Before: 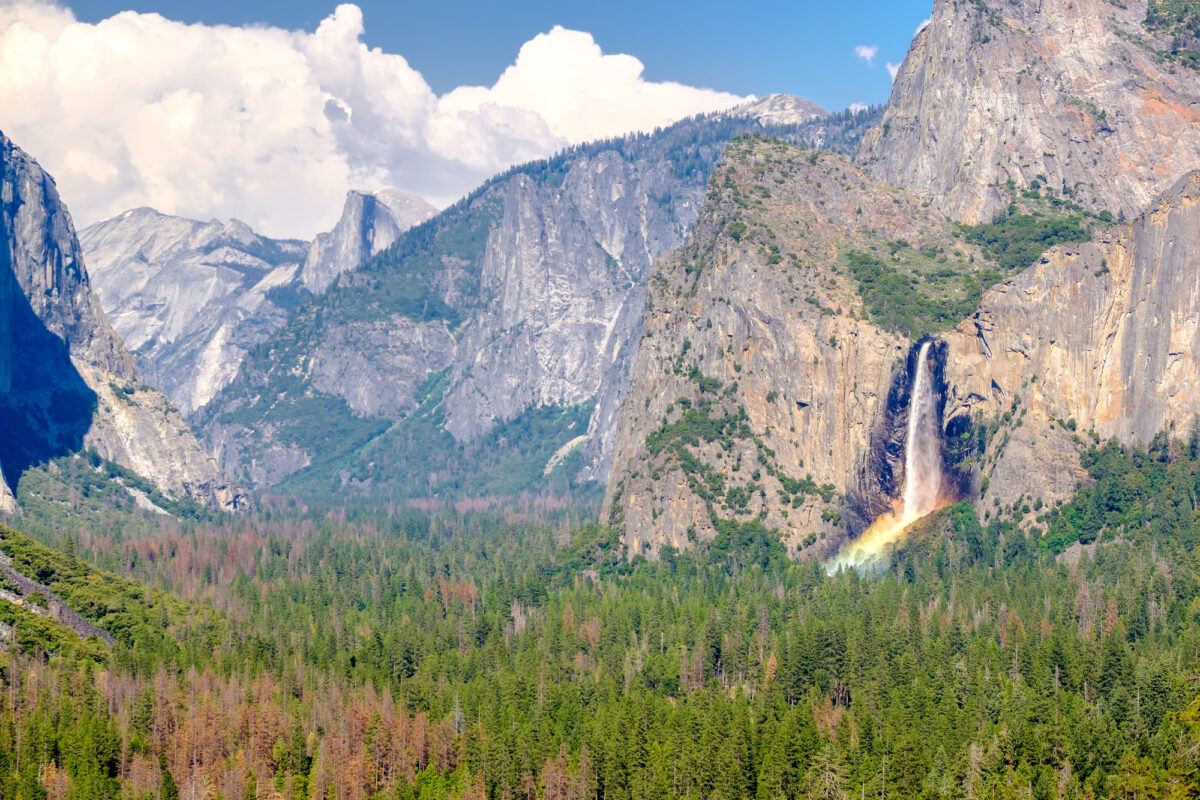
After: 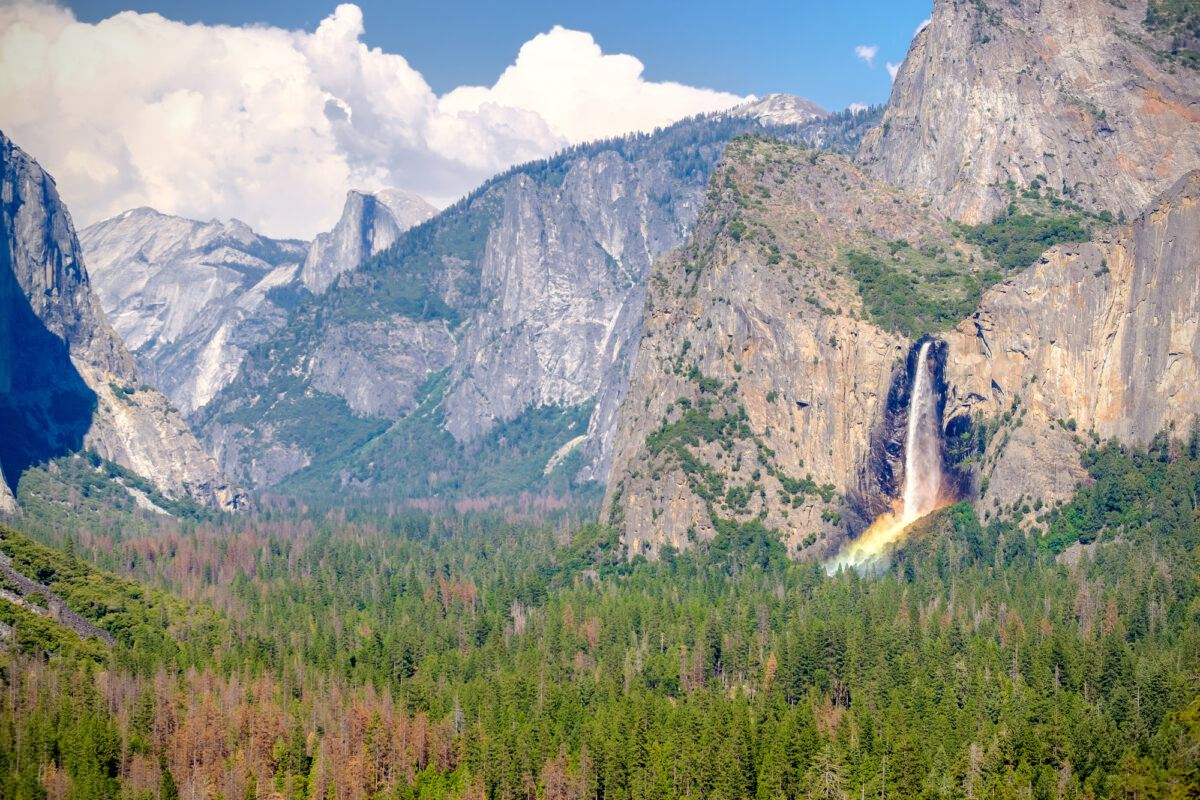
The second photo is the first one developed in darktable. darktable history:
vignetting: fall-off radius 60.81%, brightness -0.649, saturation -0.008
